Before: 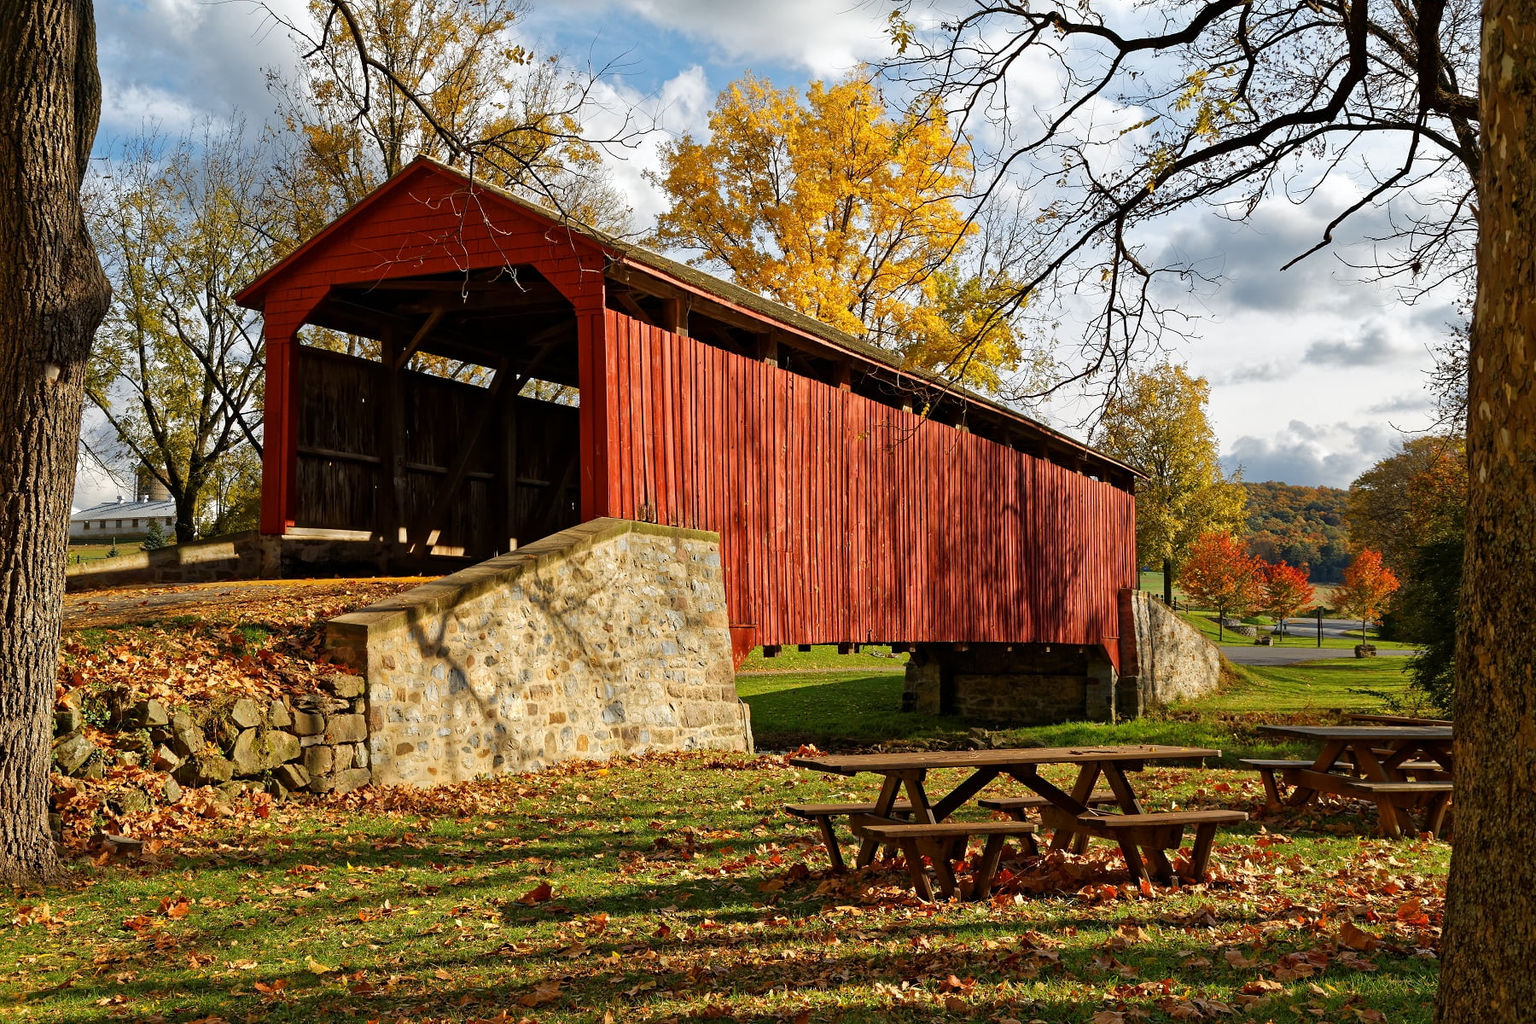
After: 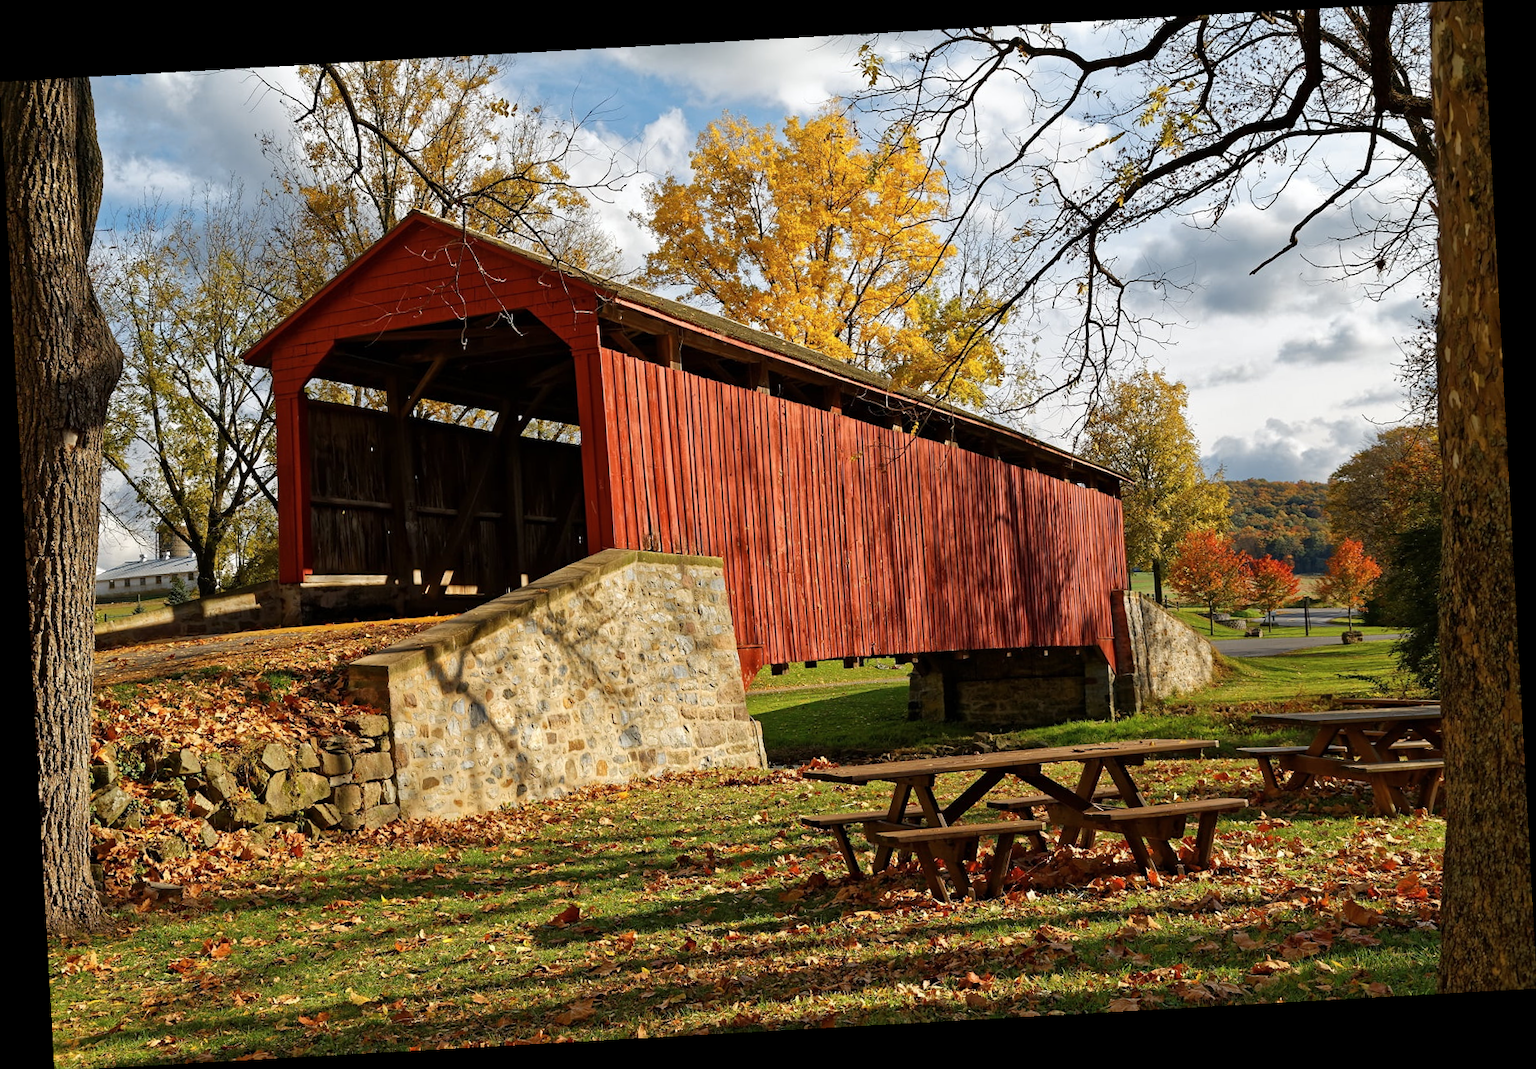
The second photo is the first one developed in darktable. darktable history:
contrast brightness saturation: contrast 0.01, saturation -0.05
rotate and perspective: rotation -3.18°, automatic cropping off
